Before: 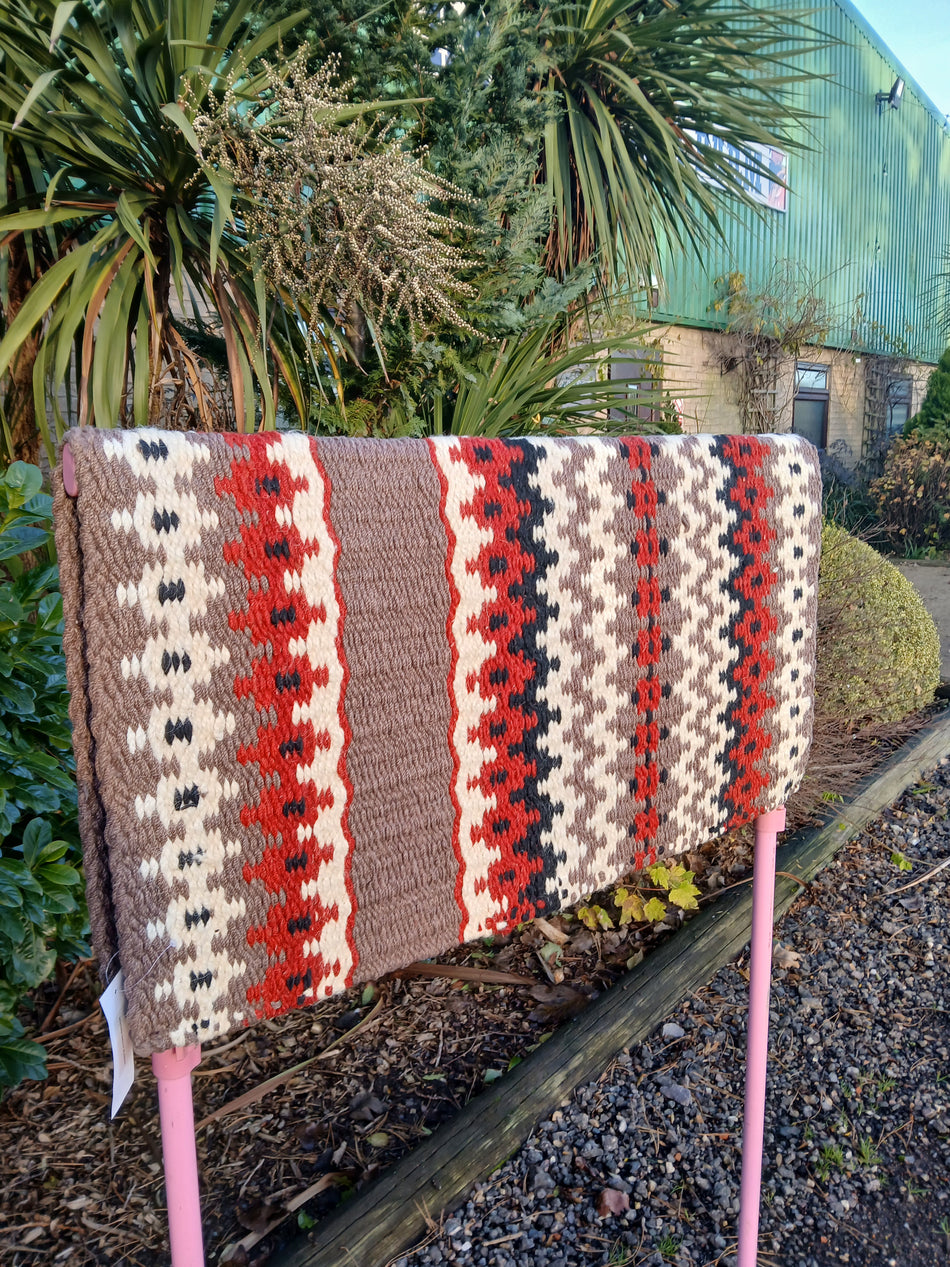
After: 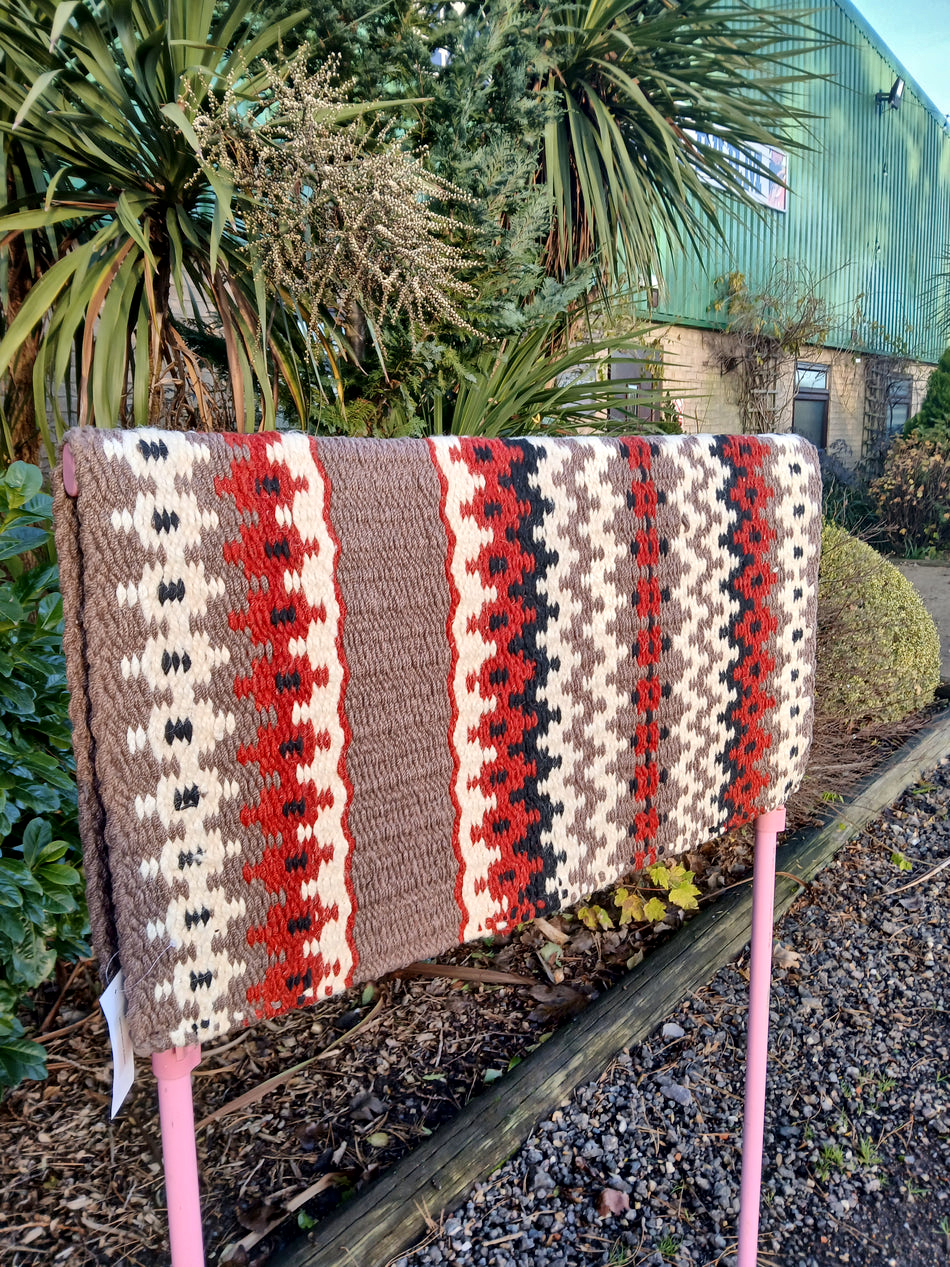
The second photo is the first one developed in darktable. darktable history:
local contrast: mode bilateral grid, contrast 20, coarseness 50, detail 141%, midtone range 0.2
shadows and highlights: soften with gaussian
